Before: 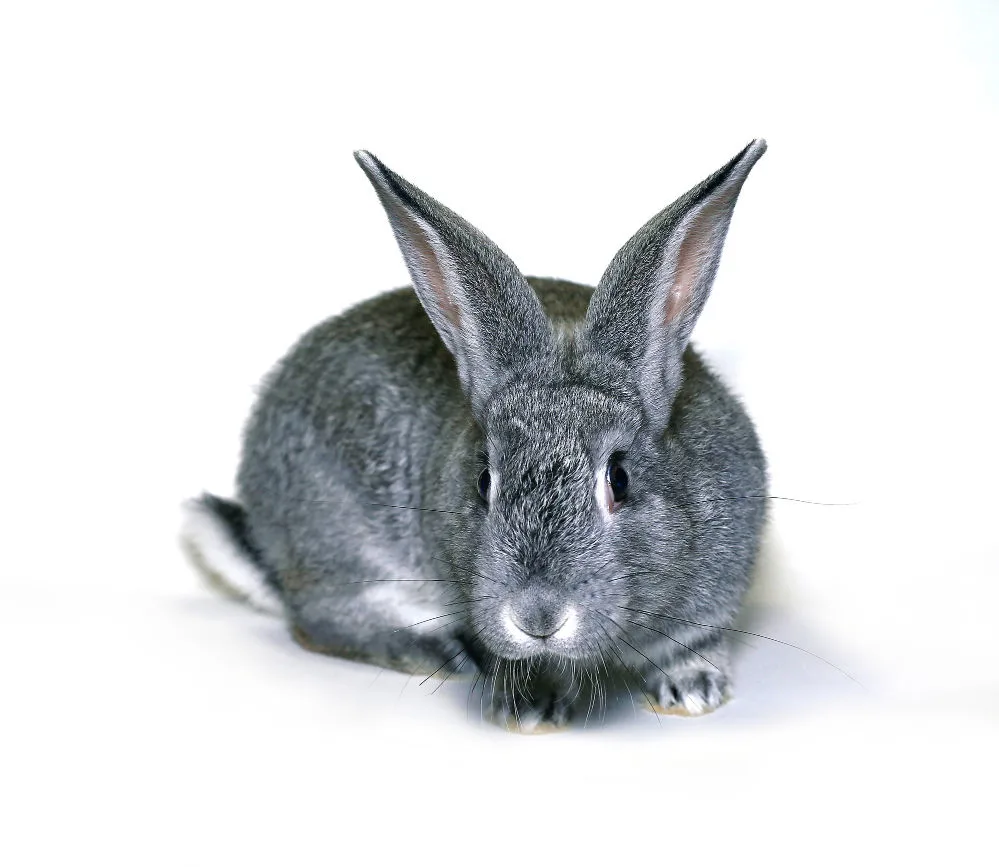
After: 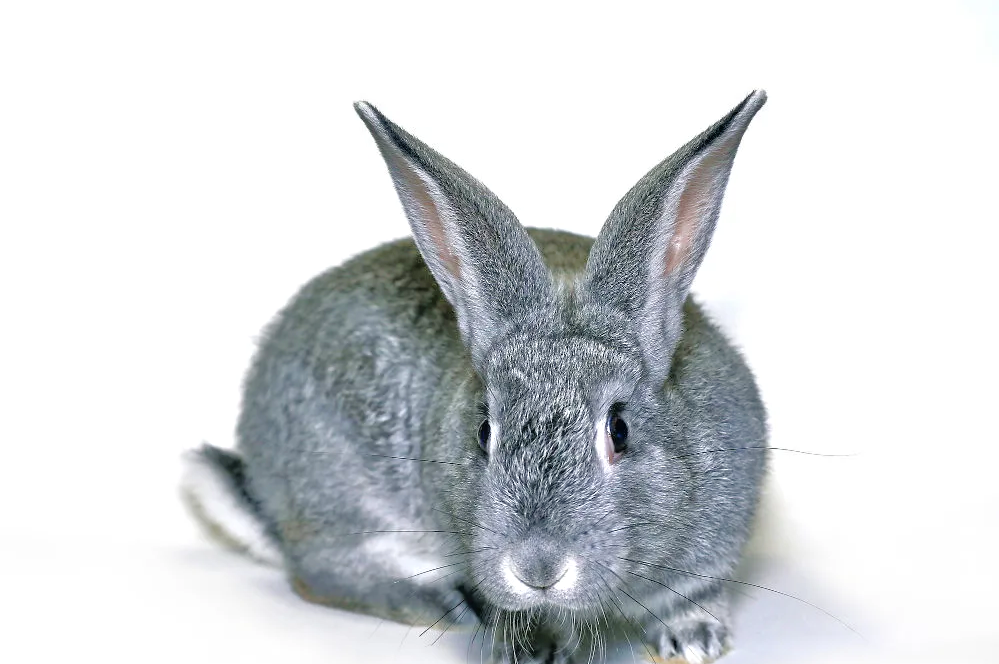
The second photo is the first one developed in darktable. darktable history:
crop: top 5.667%, bottom 17.637%
tone equalizer: -7 EV 0.15 EV, -6 EV 0.6 EV, -5 EV 1.15 EV, -4 EV 1.33 EV, -3 EV 1.15 EV, -2 EV 0.6 EV, -1 EV 0.15 EV, mask exposure compensation -0.5 EV
